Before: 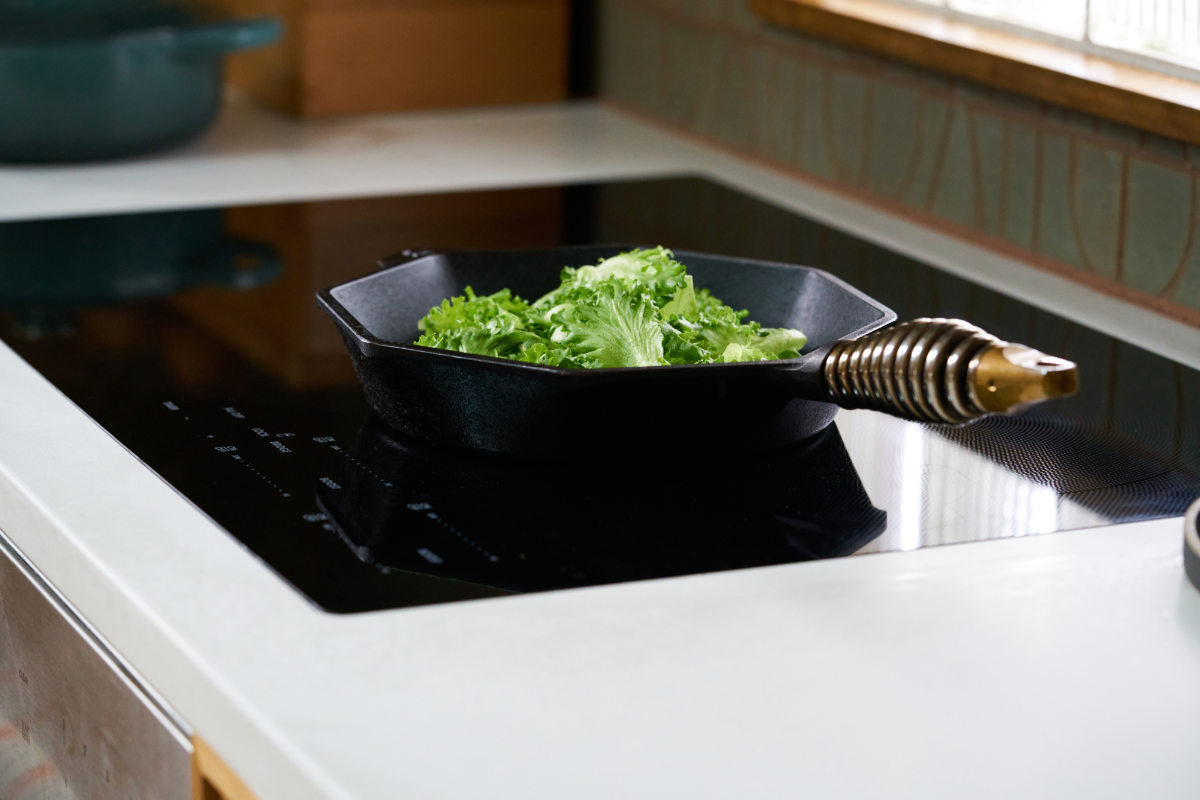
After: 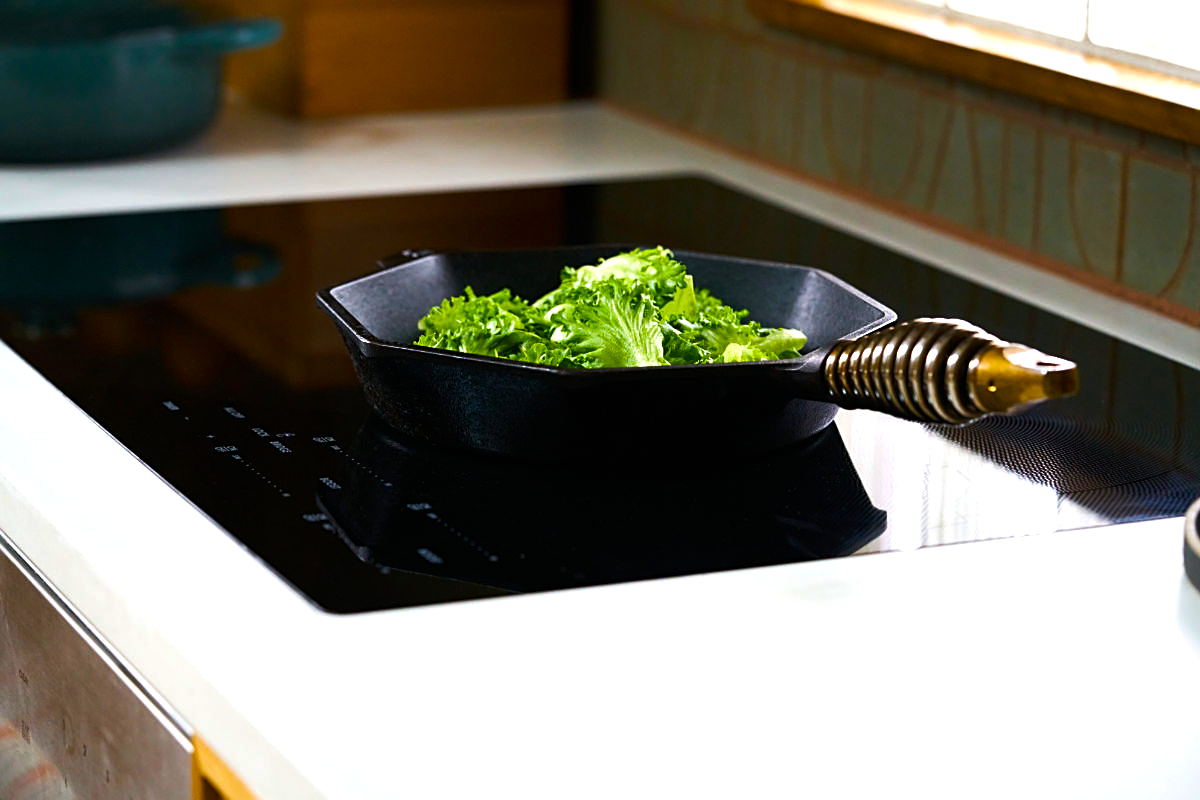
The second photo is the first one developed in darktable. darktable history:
color balance rgb: linear chroma grading › global chroma 9%, perceptual saturation grading › global saturation 36%, perceptual brilliance grading › global brilliance 15%, perceptual brilliance grading › shadows -35%, global vibrance 15%
sharpen: on, module defaults
